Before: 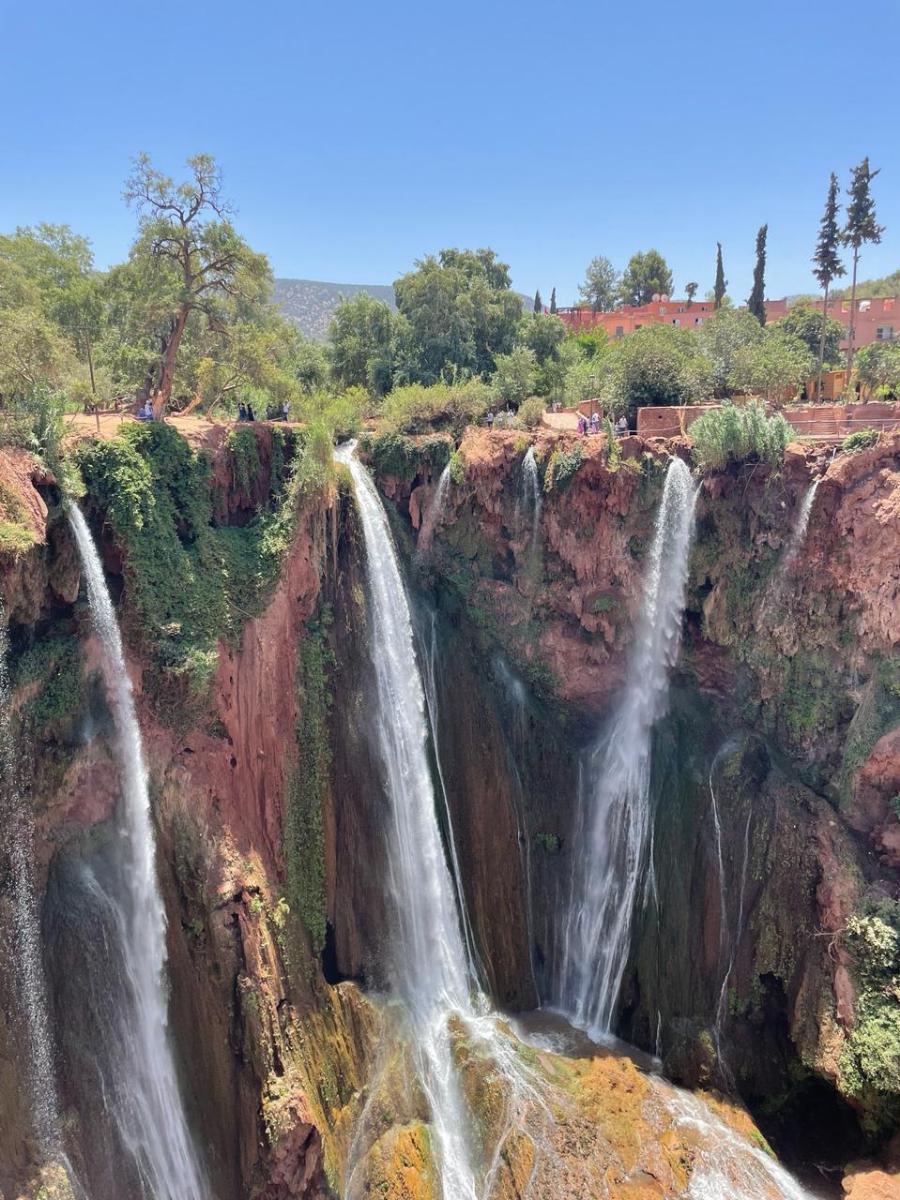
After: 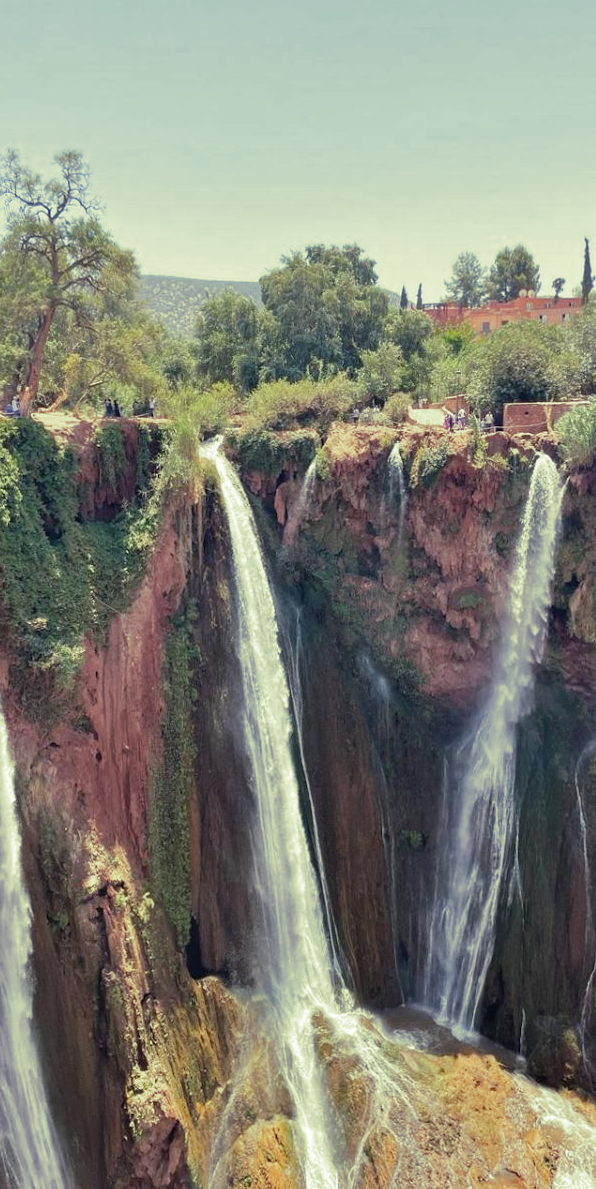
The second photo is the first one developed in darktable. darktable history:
split-toning: shadows › hue 290.82°, shadows › saturation 0.34, highlights › saturation 0.38, balance 0, compress 50%
crop and rotate: left 14.436%, right 18.898%
rotate and perspective: rotation 0.192°, lens shift (horizontal) -0.015, crop left 0.005, crop right 0.996, crop top 0.006, crop bottom 0.99
